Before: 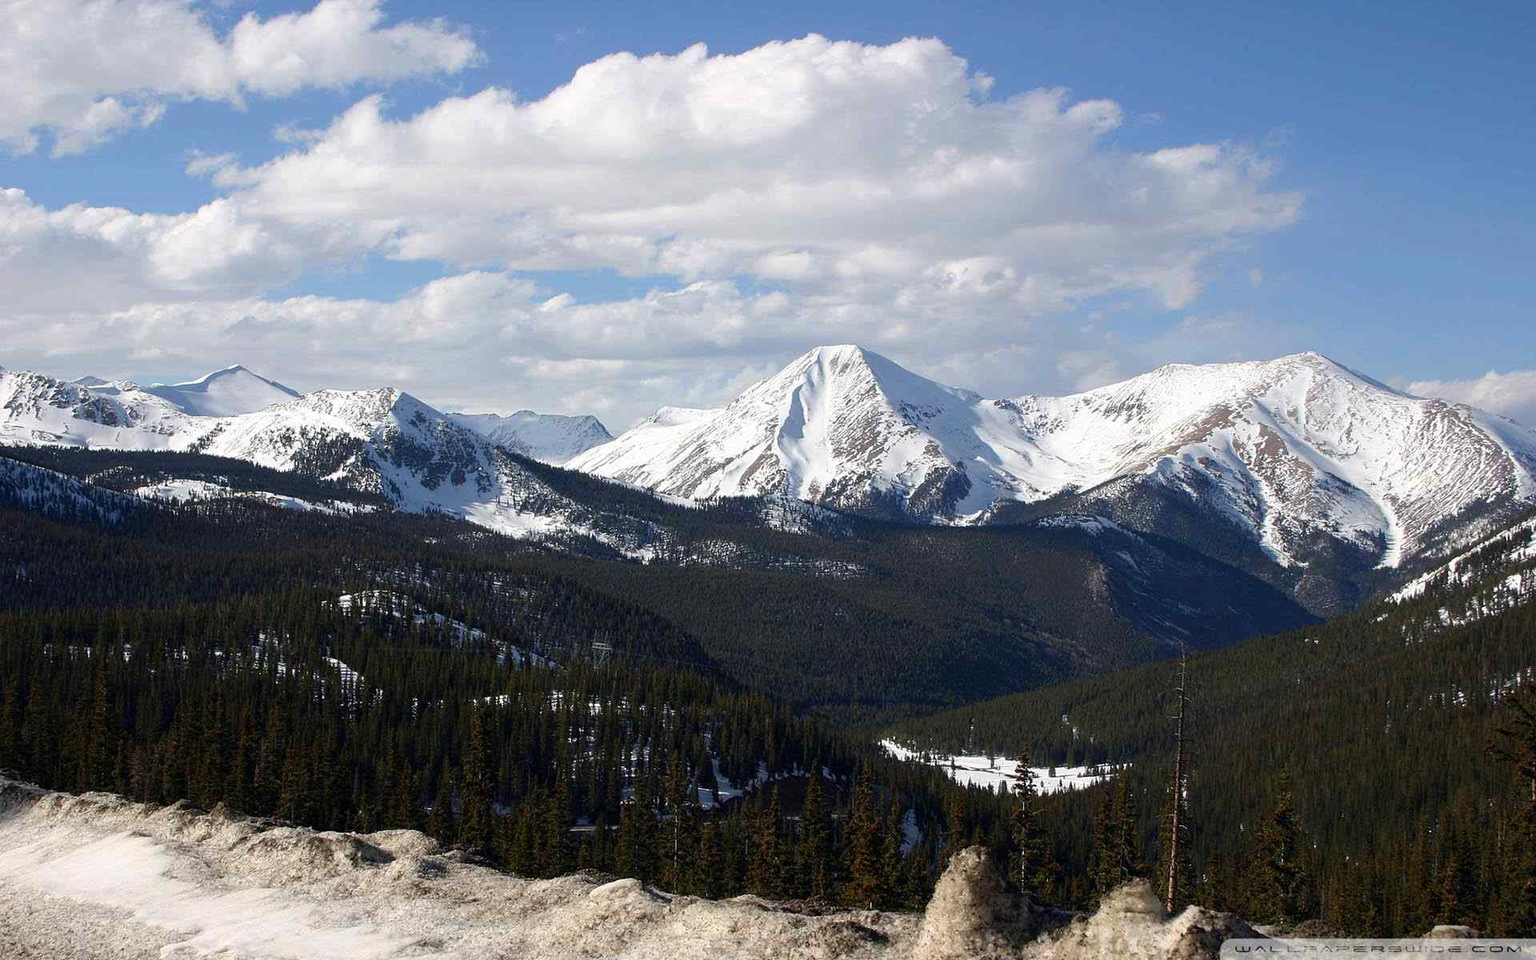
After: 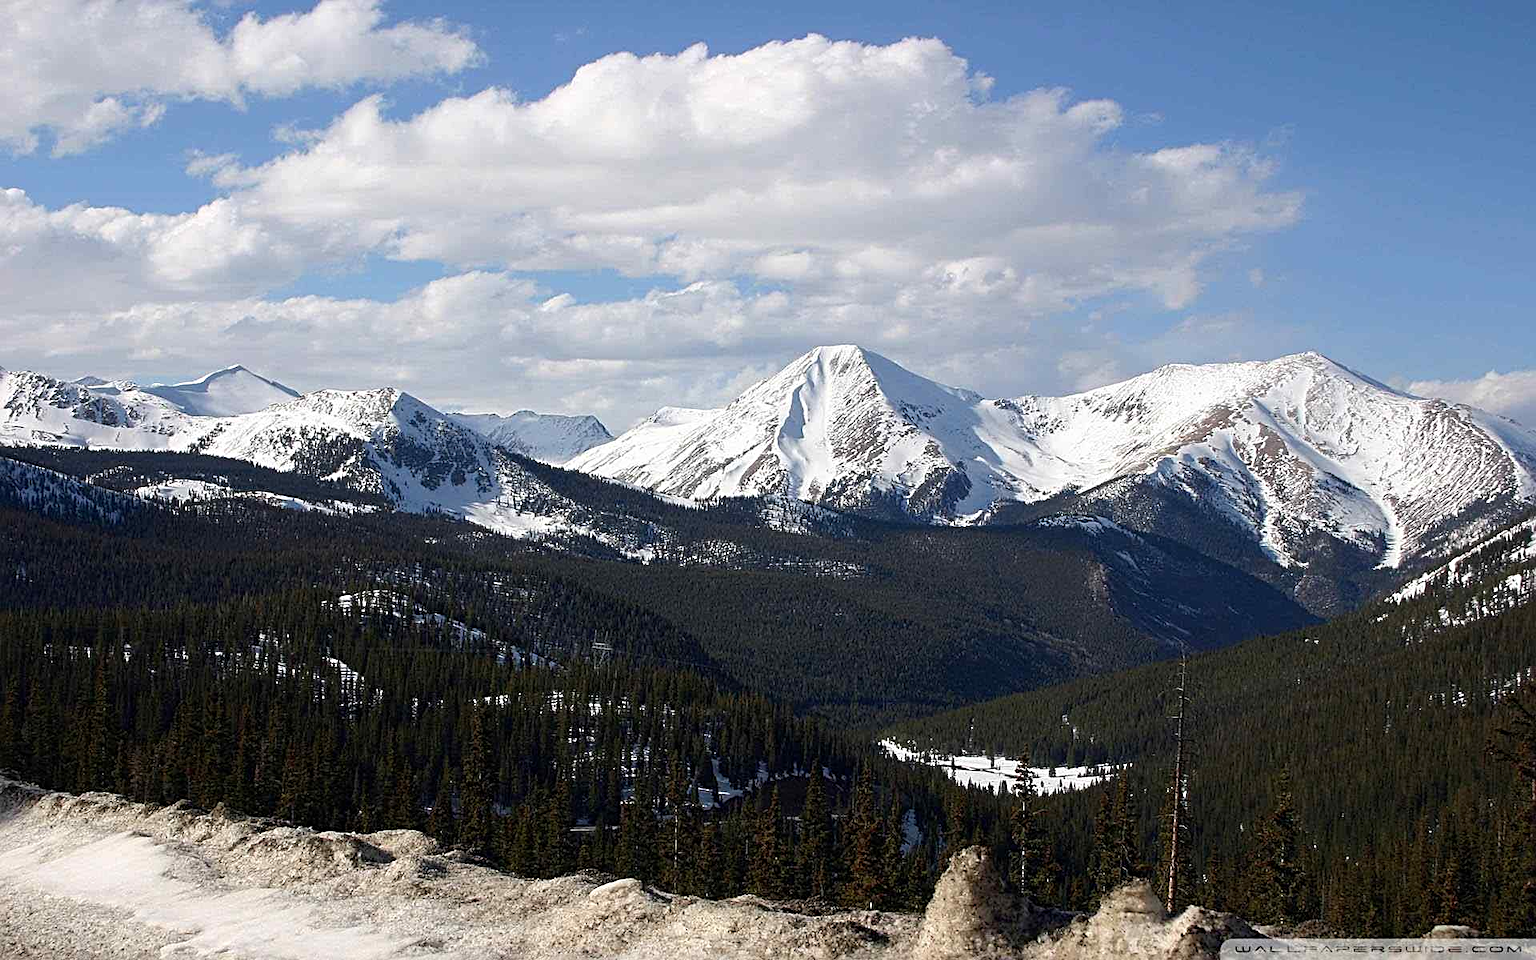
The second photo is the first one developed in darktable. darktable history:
sharpen: radius 3.119
